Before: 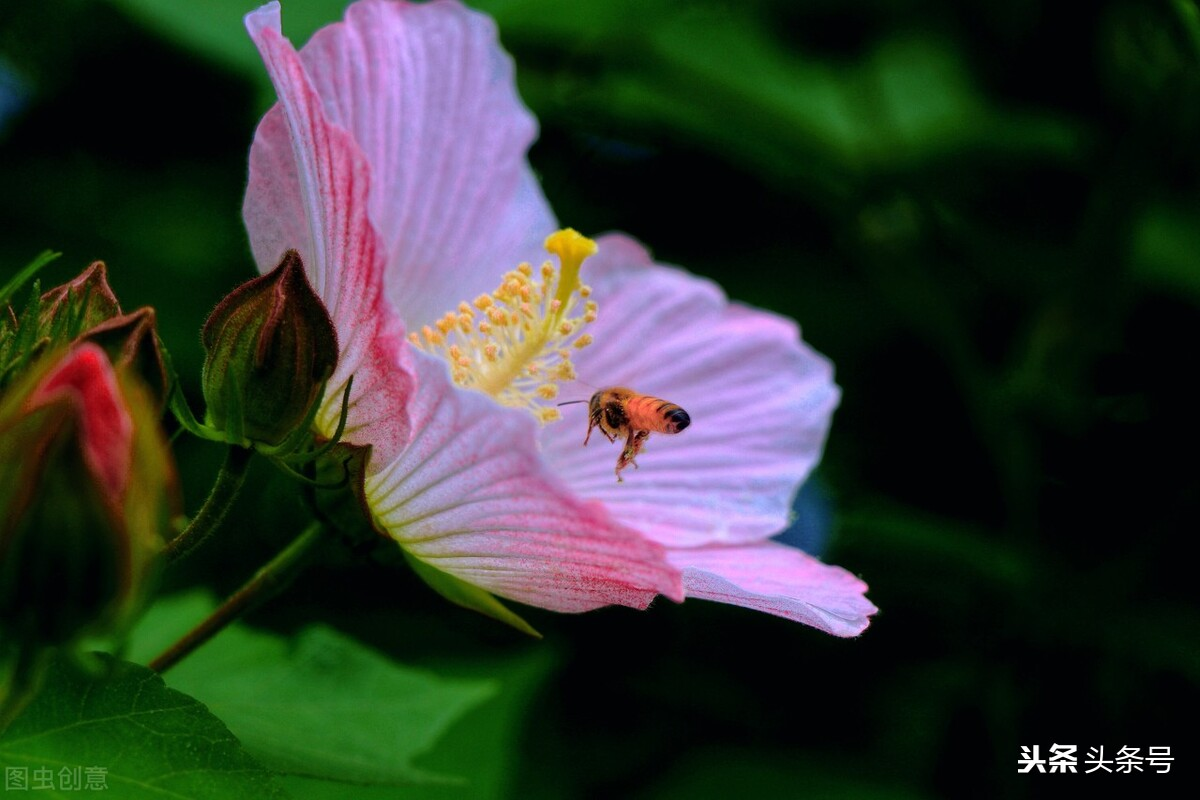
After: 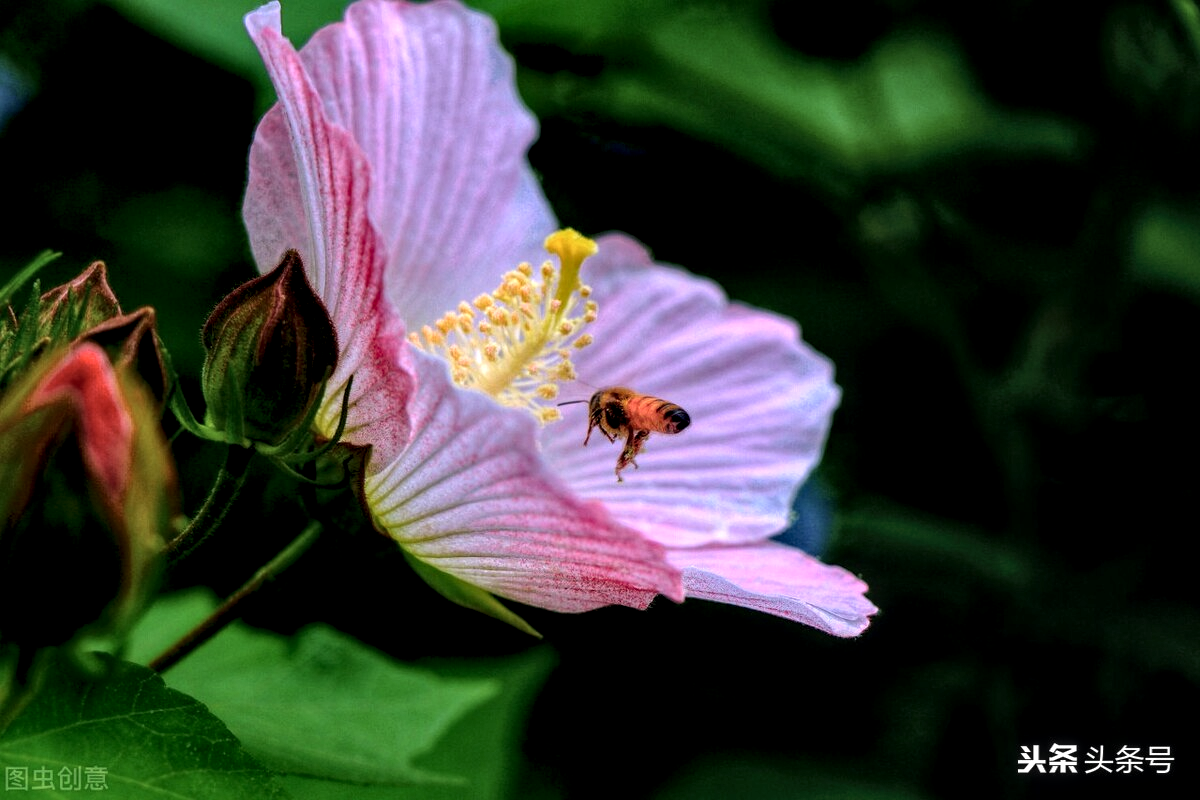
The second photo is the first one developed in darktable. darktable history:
base curve: preserve colors none
local contrast: highlights 64%, shadows 54%, detail 169%, midtone range 0.516
